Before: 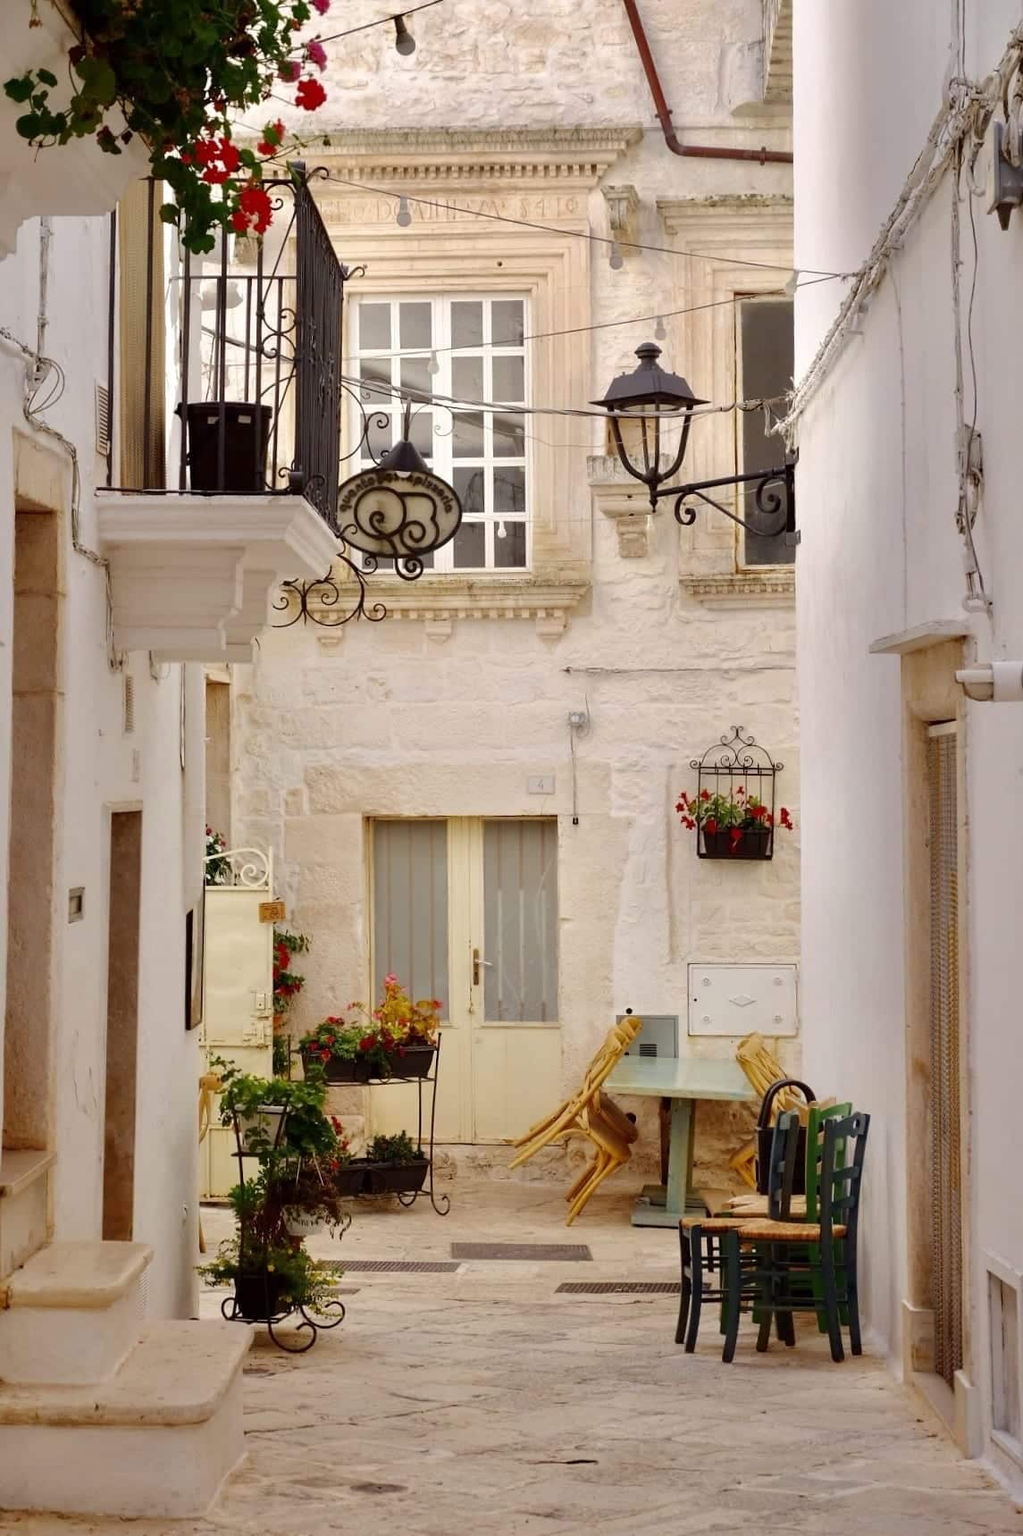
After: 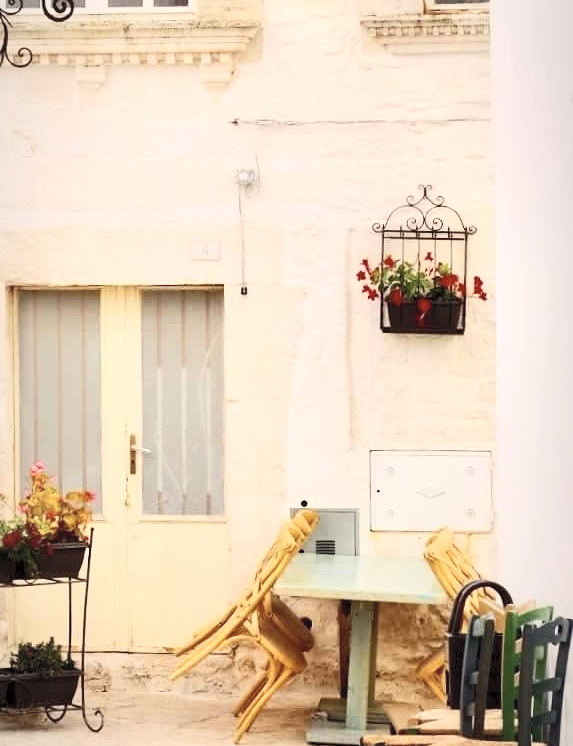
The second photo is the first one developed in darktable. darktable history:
crop: left 35.007%, top 36.574%, right 14.928%, bottom 20.023%
exposure: black level correction 0.001, exposure 0.142 EV, compensate highlight preservation false
contrast brightness saturation: contrast 0.394, brightness 0.518
vignetting: fall-off start 96.43%, fall-off radius 101.12%, brightness -0.273, width/height ratio 0.609, unbound false
